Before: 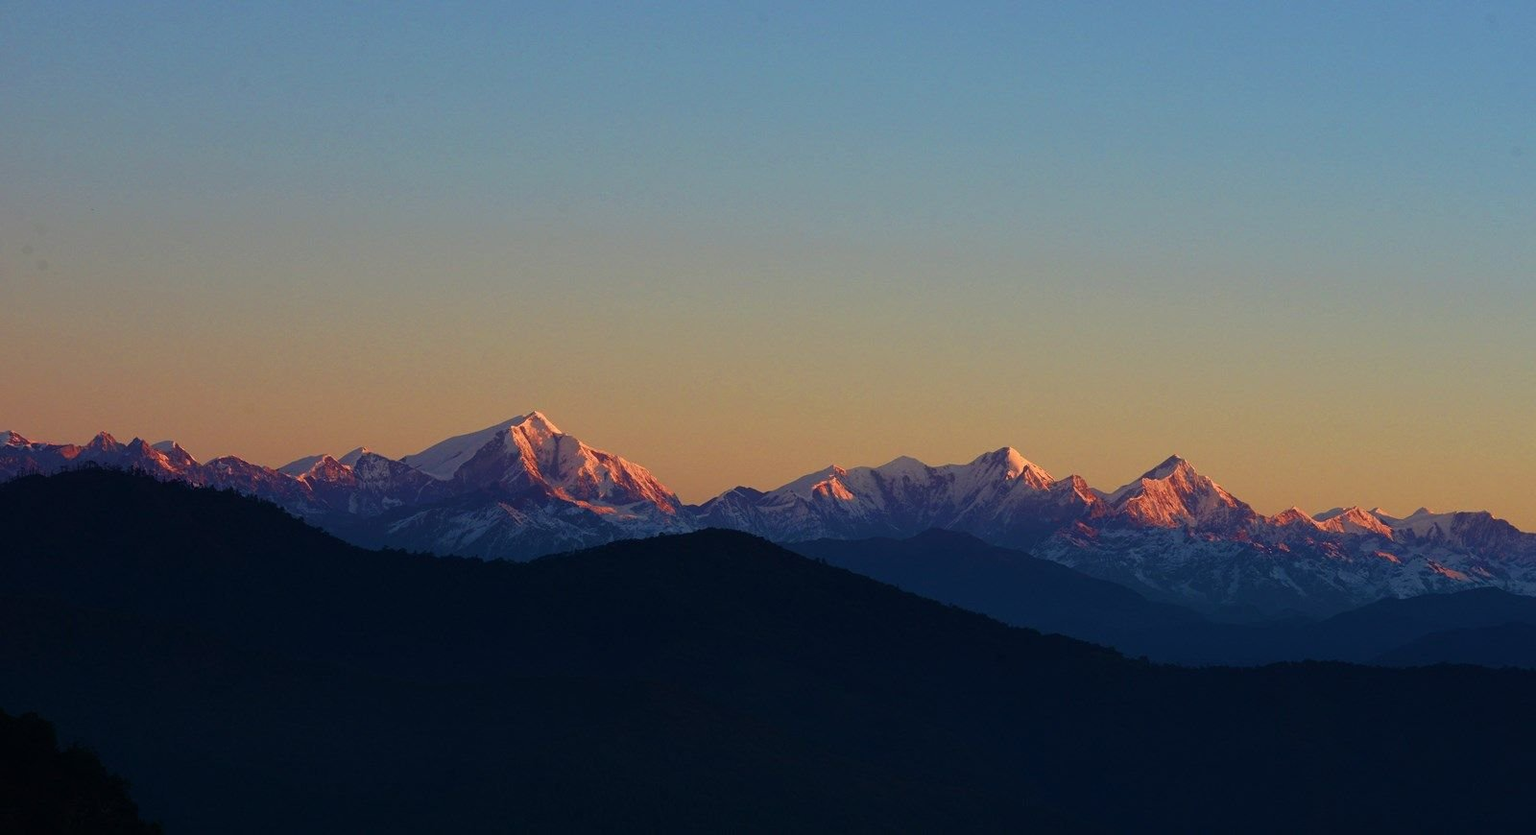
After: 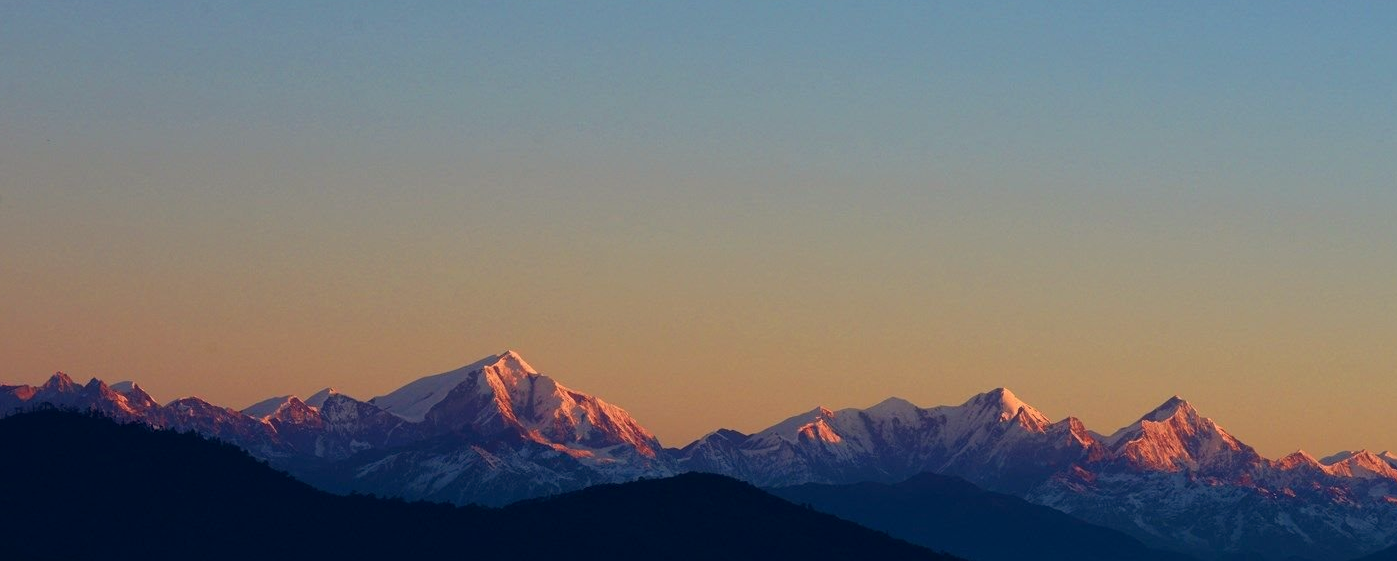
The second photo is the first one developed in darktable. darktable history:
color balance rgb: shadows lift › hue 87.51°, highlights gain › chroma 1.62%, highlights gain › hue 55.1°, global offset › chroma 0.1%, global offset › hue 253.66°, linear chroma grading › global chroma 0.5%
crop: left 3.015%, top 8.969%, right 9.647%, bottom 26.457%
